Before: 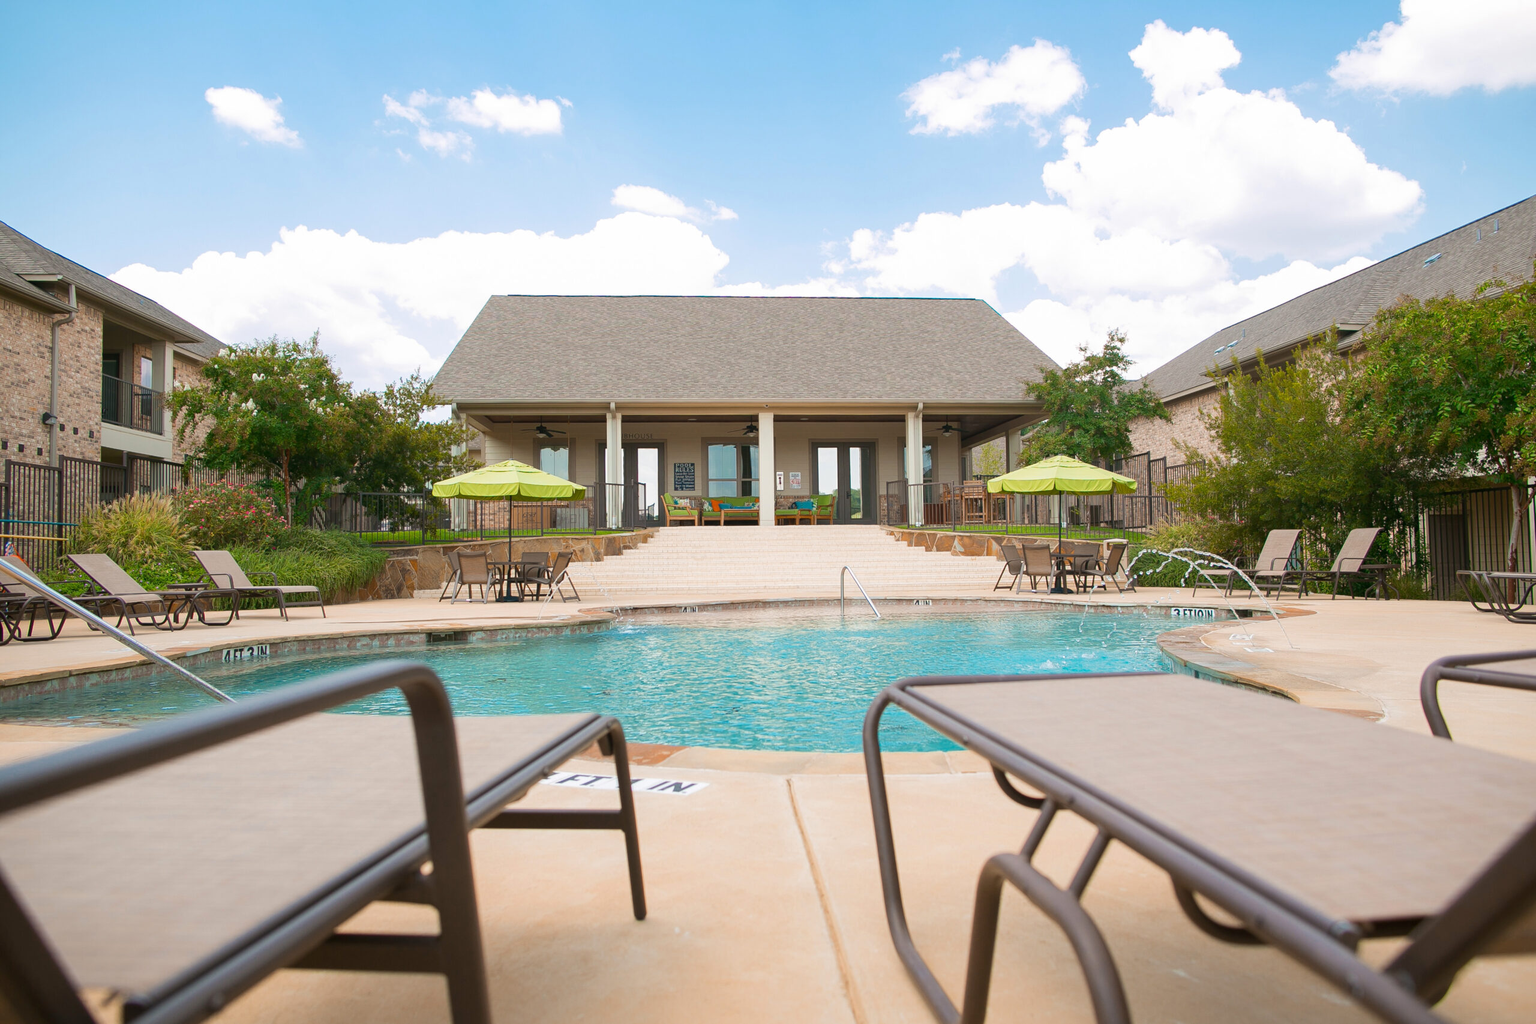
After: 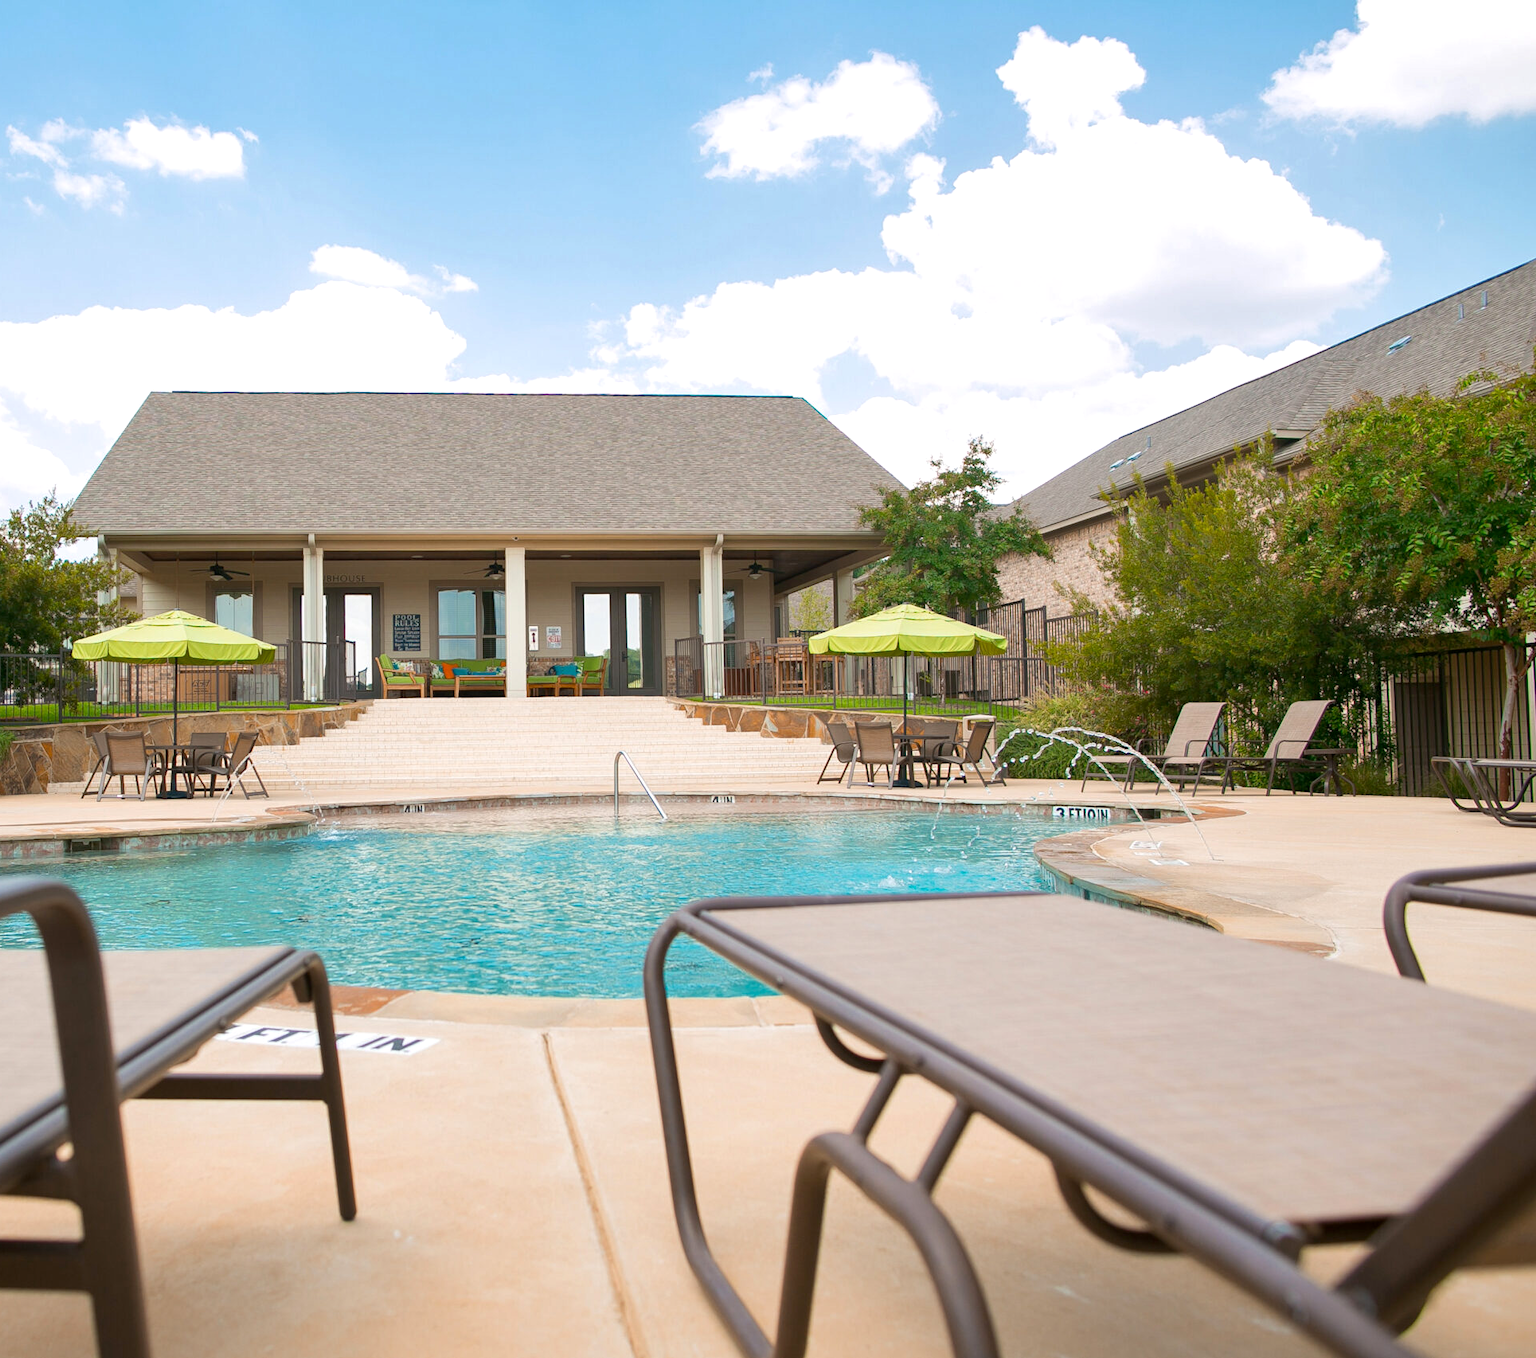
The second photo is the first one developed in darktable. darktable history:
exposure: black level correction 0.002, exposure 0.146 EV, compensate exposure bias true, compensate highlight preservation false
crop and rotate: left 24.624%
shadows and highlights: shadows 37.16, highlights -27.83, soften with gaussian
